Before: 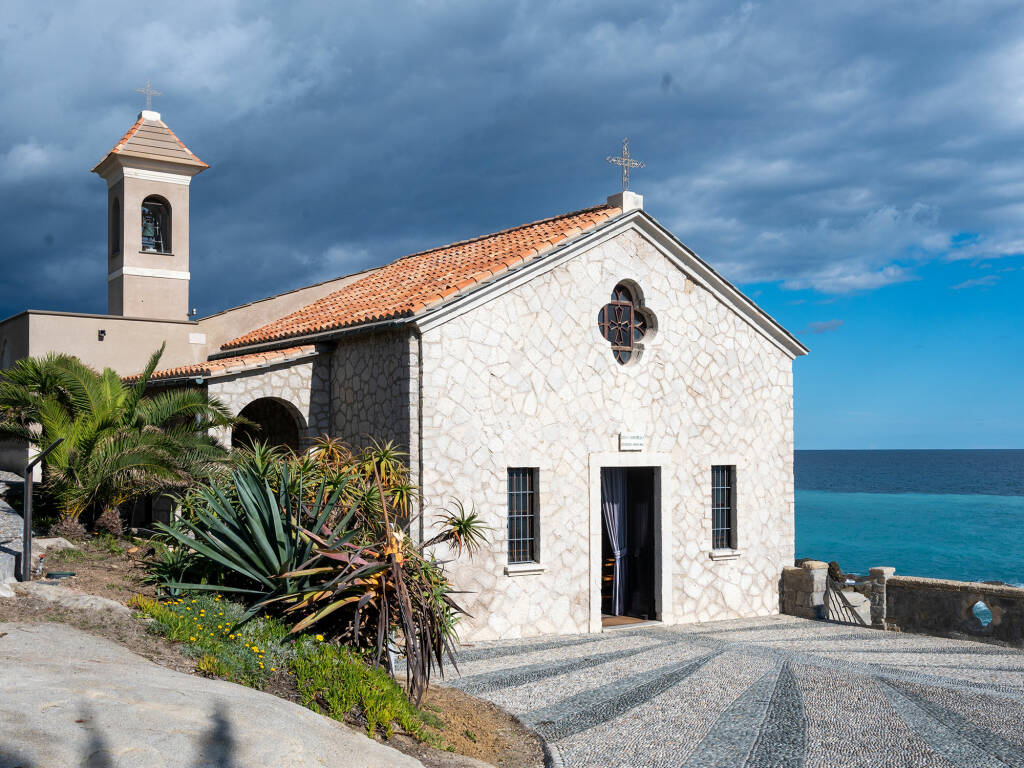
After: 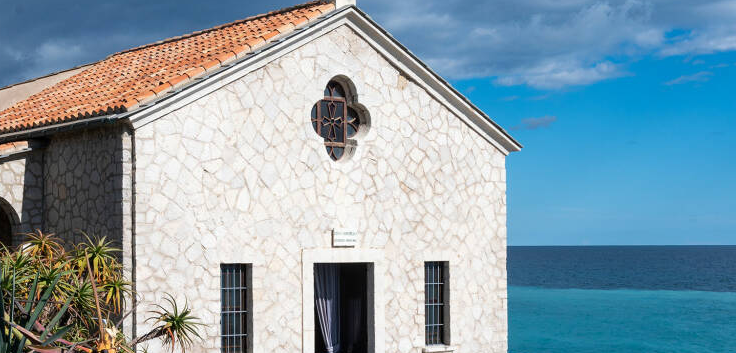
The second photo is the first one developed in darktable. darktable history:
crop and rotate: left 28.086%, top 26.652%, bottom 27.32%
